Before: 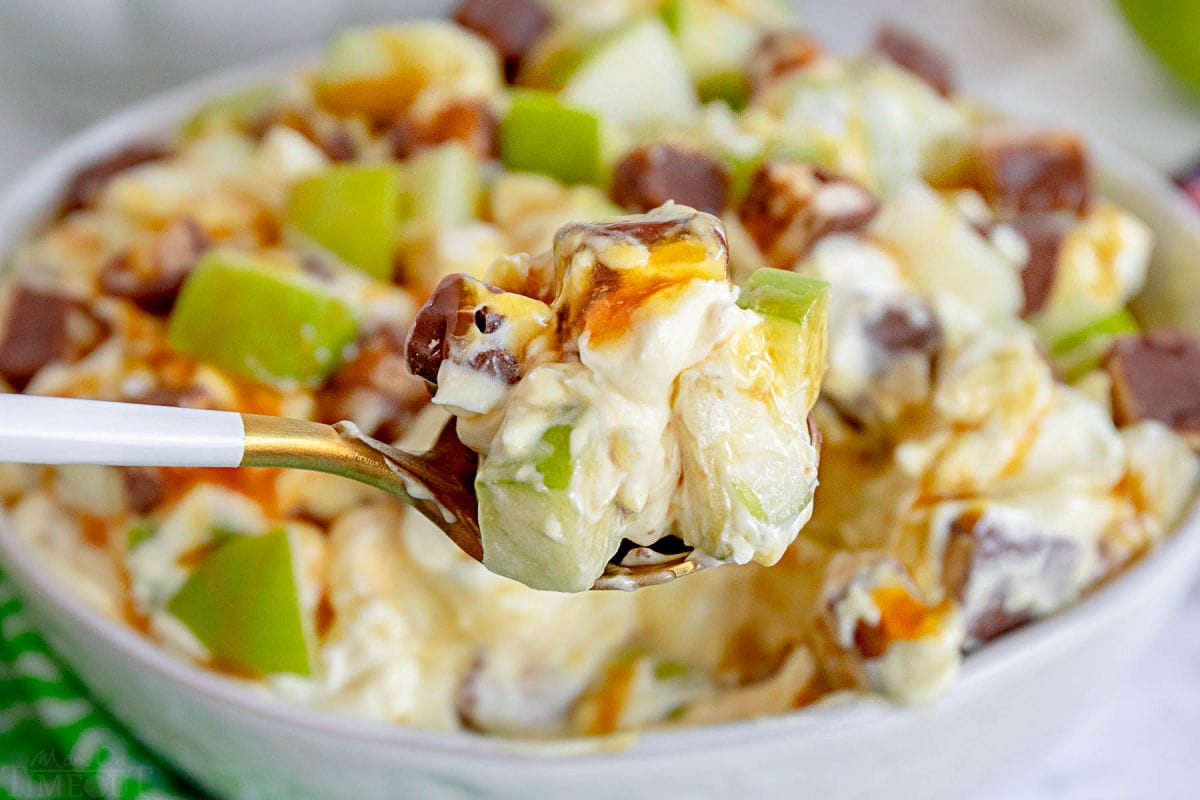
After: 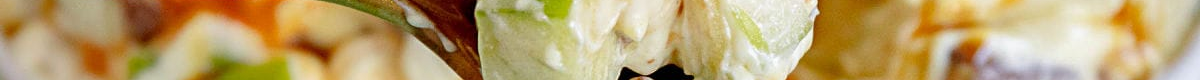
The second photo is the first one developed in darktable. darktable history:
tone equalizer: on, module defaults
crop and rotate: top 59.084%, bottom 30.916%
